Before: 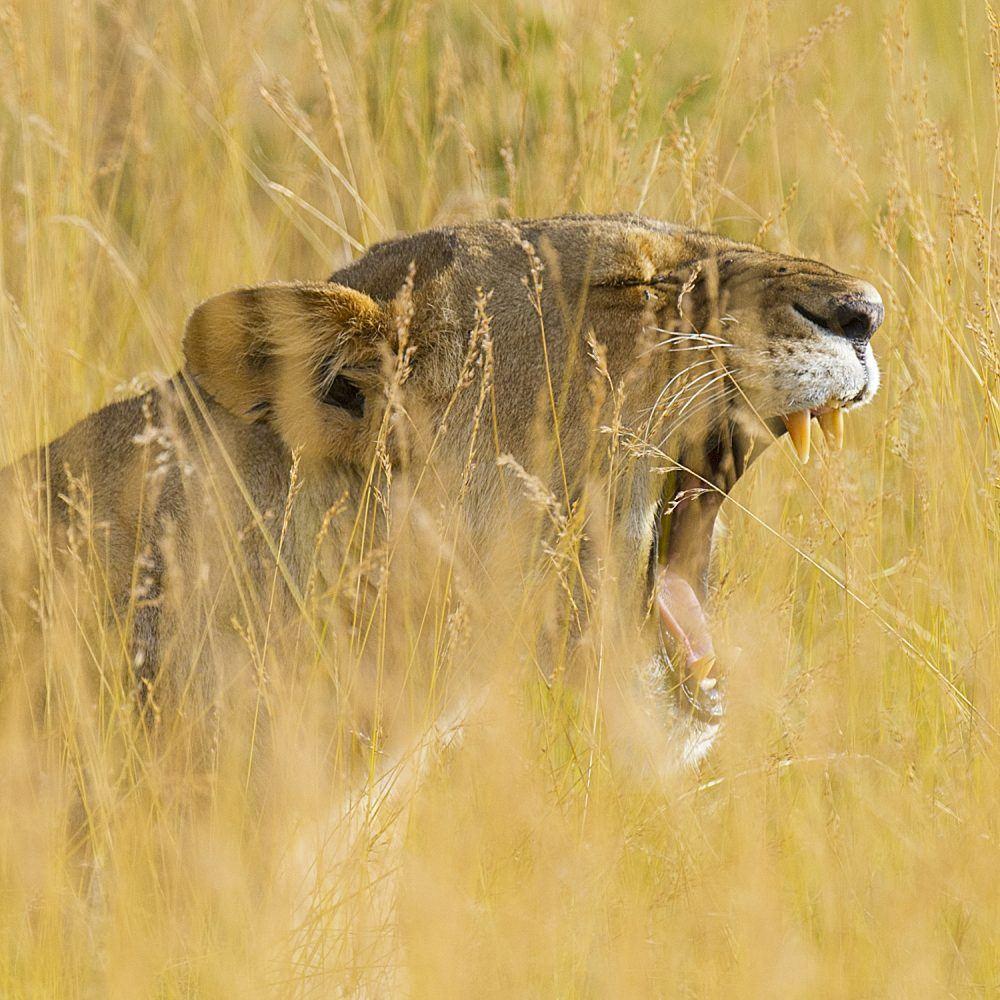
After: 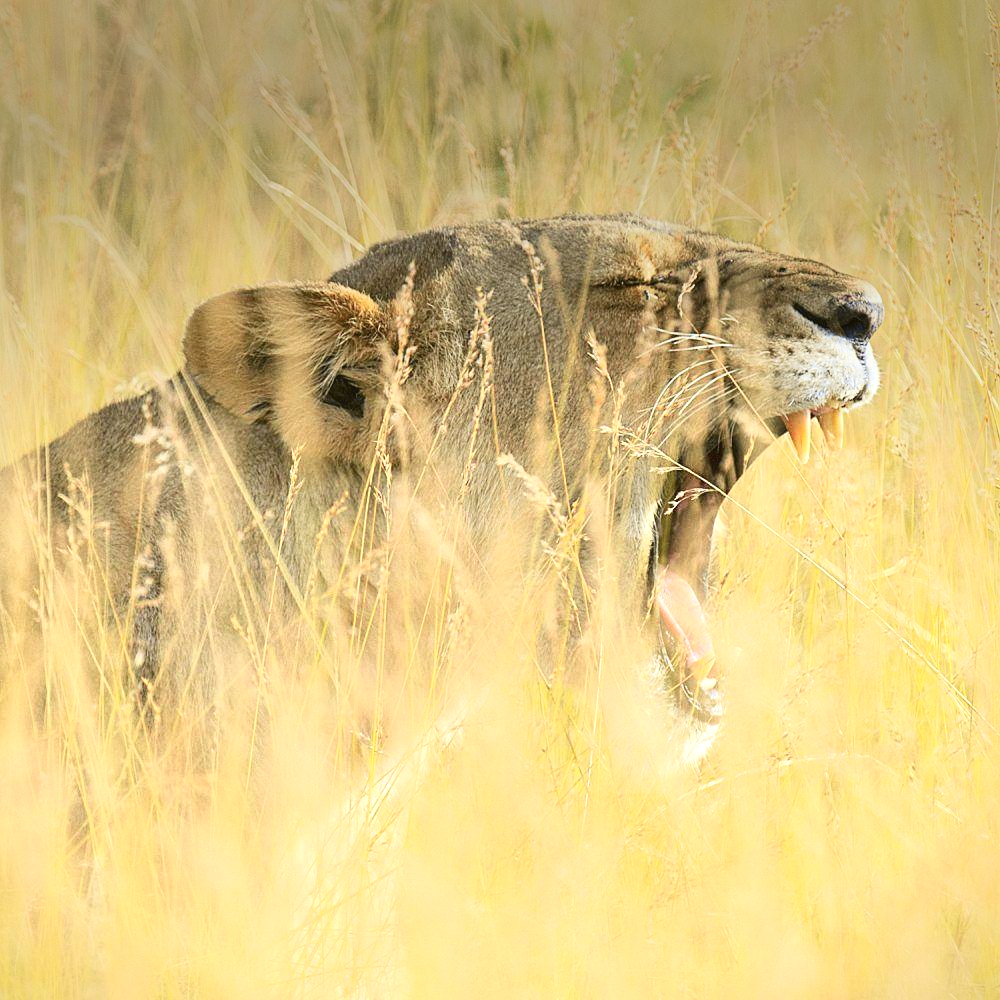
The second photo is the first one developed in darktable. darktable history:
exposure: black level correction 0, exposure 0.7 EV, compensate exposure bias true, compensate highlight preservation false
vignetting: fall-off start 97.52%, fall-off radius 100%, brightness -0.574, saturation 0, center (-0.027, 0.404), width/height ratio 1.368, unbound false
tone equalizer: on, module defaults
tone curve: curves: ch0 [(0, 0.039) (0.104, 0.103) (0.273, 0.267) (0.448, 0.487) (0.704, 0.761) (0.886, 0.922) (0.994, 0.971)]; ch1 [(0, 0) (0.335, 0.298) (0.446, 0.413) (0.485, 0.487) (0.515, 0.503) (0.566, 0.563) (0.641, 0.655) (1, 1)]; ch2 [(0, 0) (0.314, 0.301) (0.421, 0.411) (0.502, 0.494) (0.528, 0.54) (0.557, 0.559) (0.612, 0.605) (0.722, 0.686) (1, 1)], color space Lab, independent channels, preserve colors none
